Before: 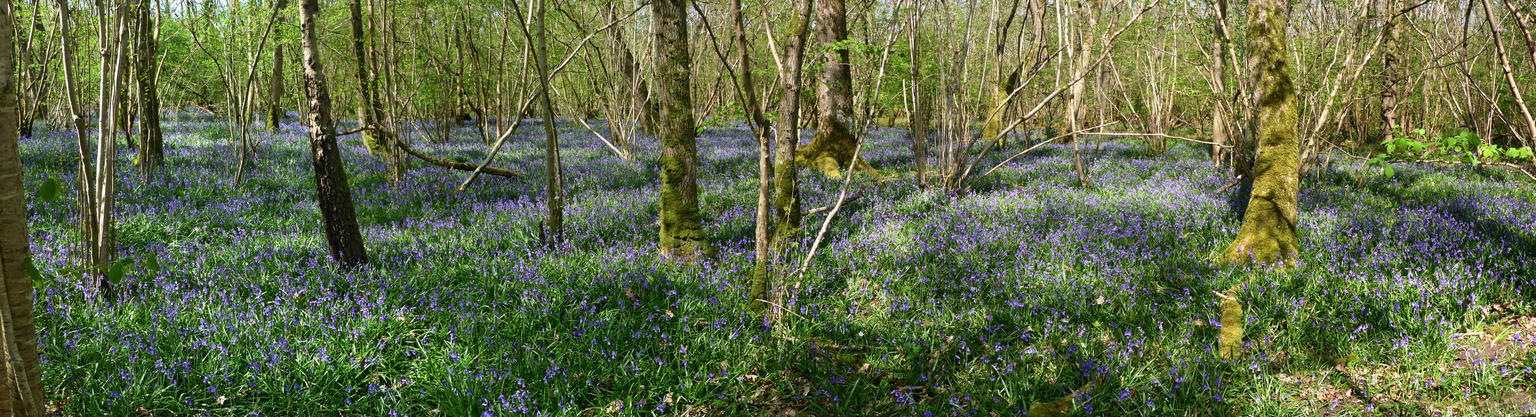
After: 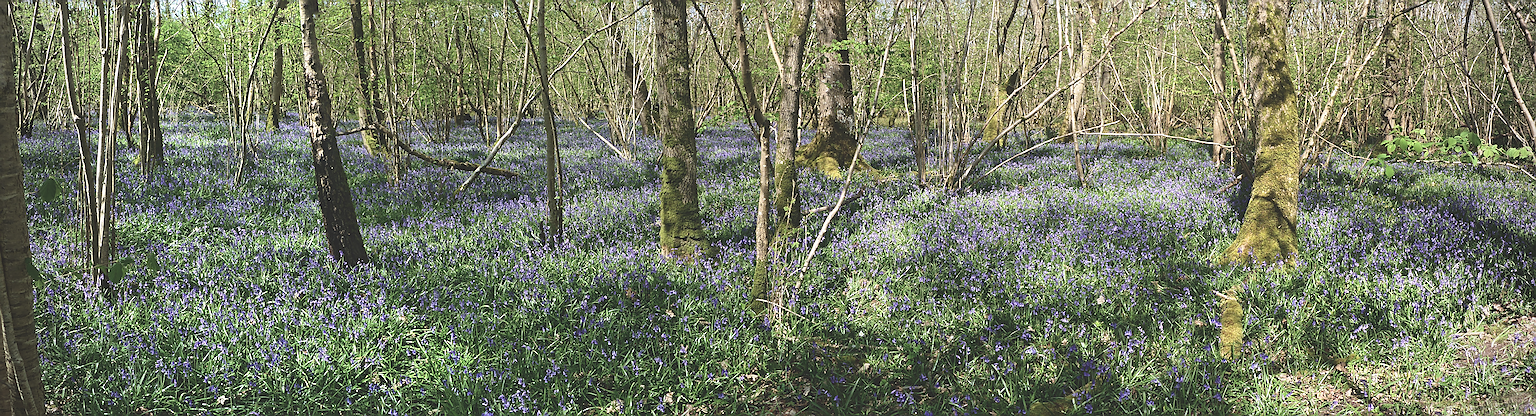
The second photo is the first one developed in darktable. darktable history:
vignetting: on, module defaults
exposure: black level correction -0.028, compensate highlight preservation false
contrast brightness saturation: contrast 0.11, saturation -0.17
sharpen: radius 1.4, amount 1.25, threshold 0.7
